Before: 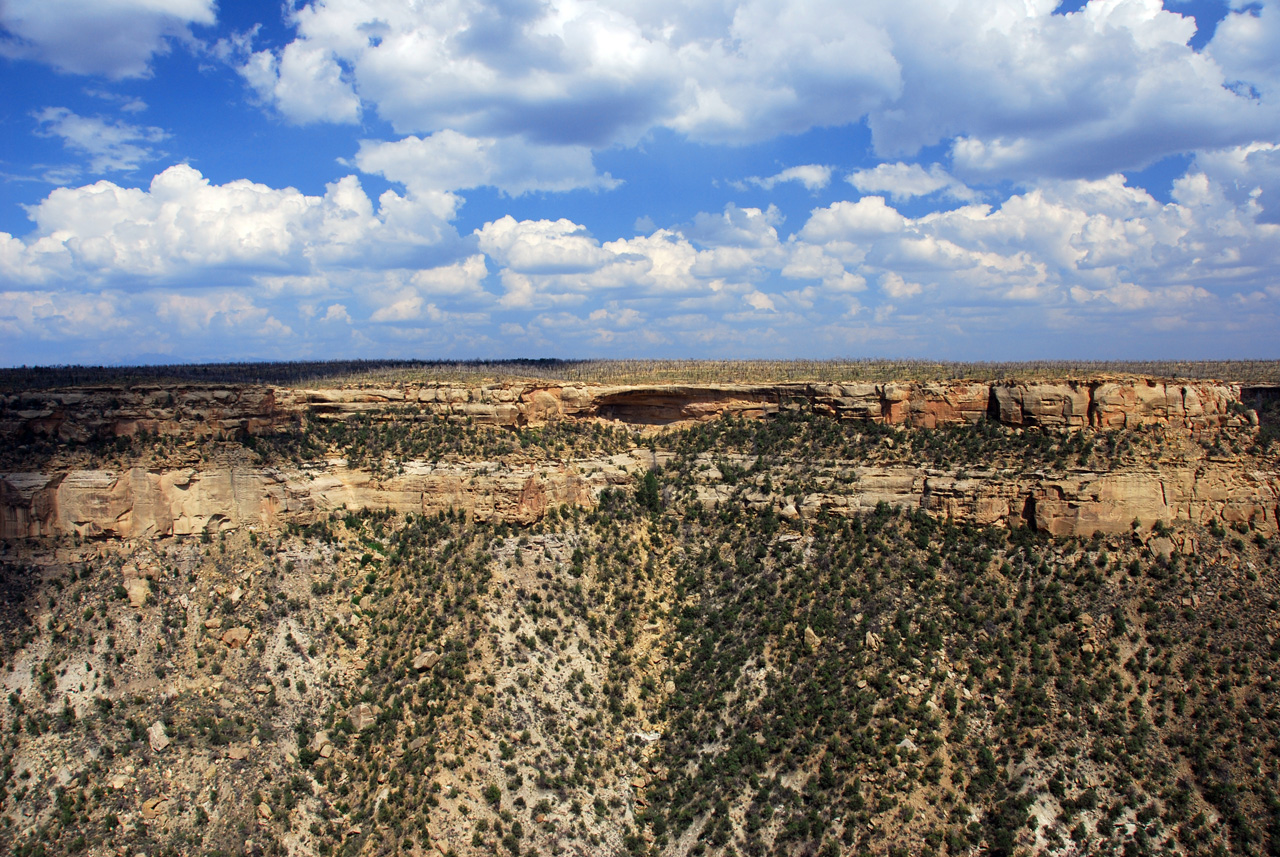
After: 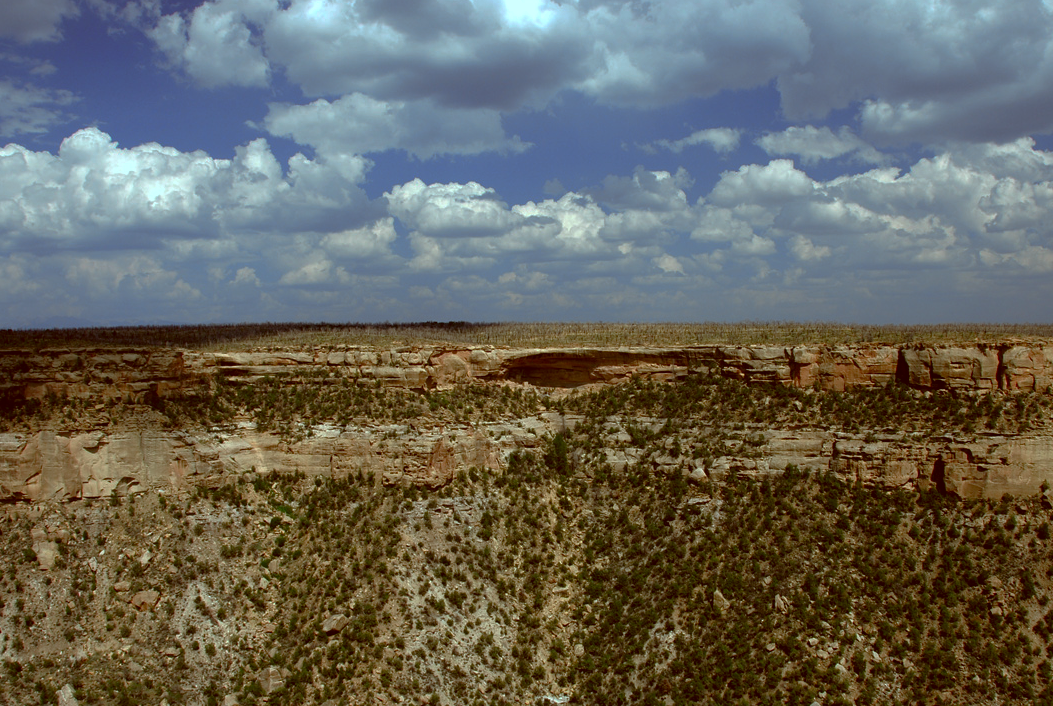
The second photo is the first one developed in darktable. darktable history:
color correction: highlights a* -14.69, highlights b* -16.76, shadows a* 10.15, shadows b* 29.11
base curve: curves: ch0 [(0, 0) (0.826, 0.587) (1, 1)], preserve colors none
color balance rgb: perceptual saturation grading › global saturation 0.991%, perceptual saturation grading › highlights -25.303%, perceptual saturation grading › shadows 29.522%
crop and rotate: left 7.159%, top 4.382%, right 10.525%, bottom 13.201%
